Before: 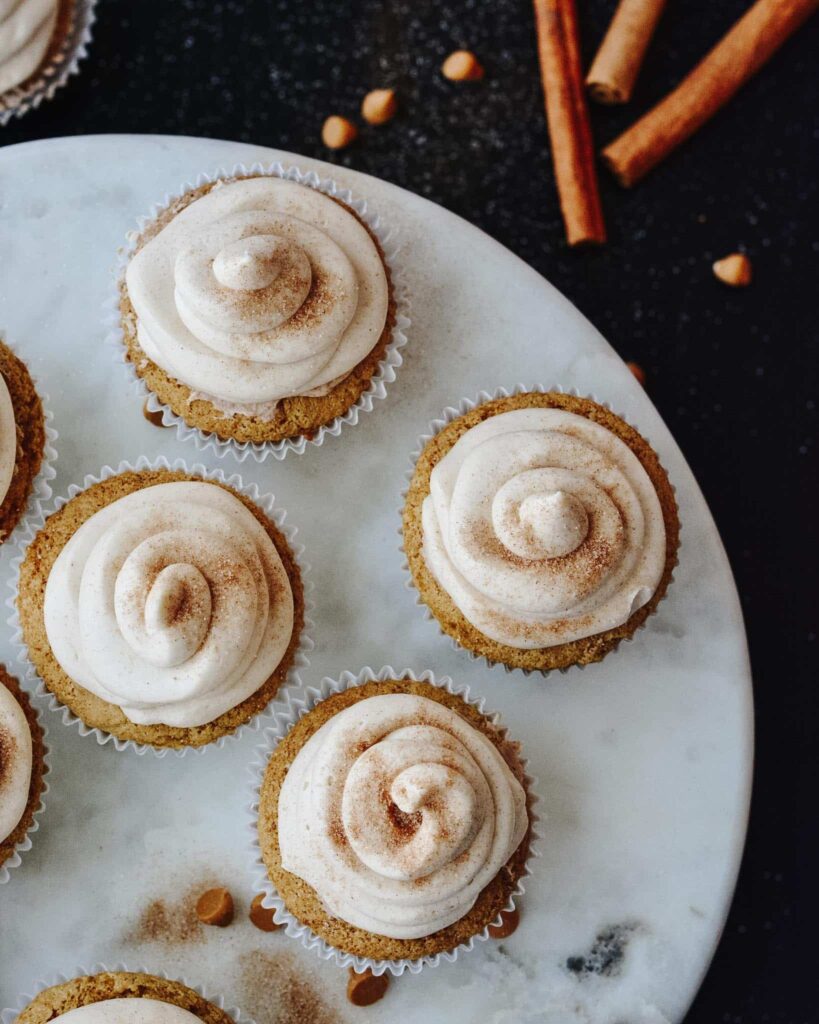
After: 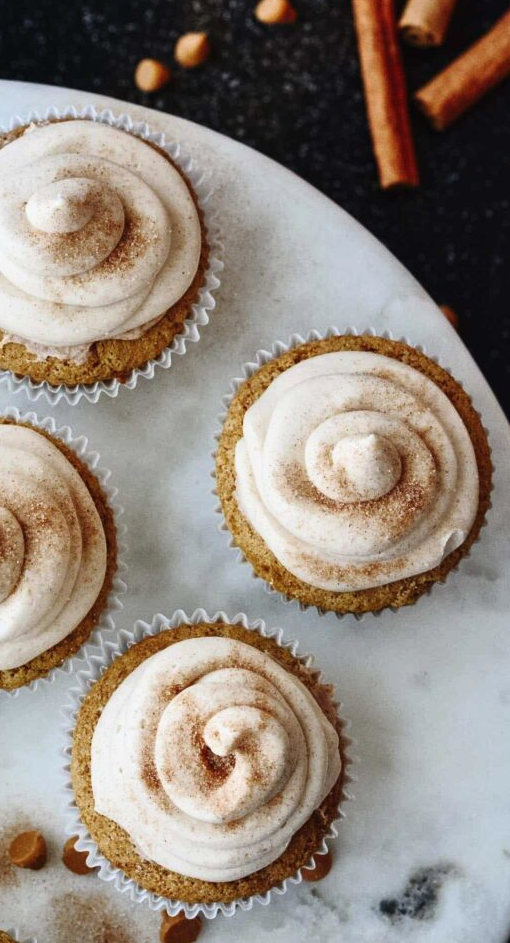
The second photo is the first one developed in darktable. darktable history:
crop and rotate: left 22.918%, top 5.629%, right 14.711%, bottom 2.247%
base curve: curves: ch0 [(0, 0) (0.257, 0.25) (0.482, 0.586) (0.757, 0.871) (1, 1)]
